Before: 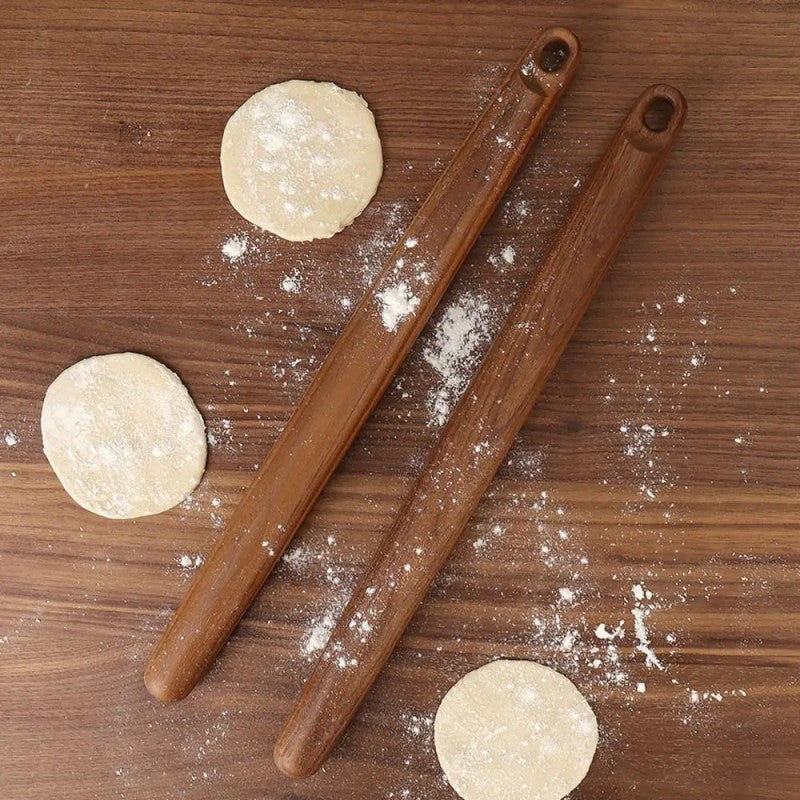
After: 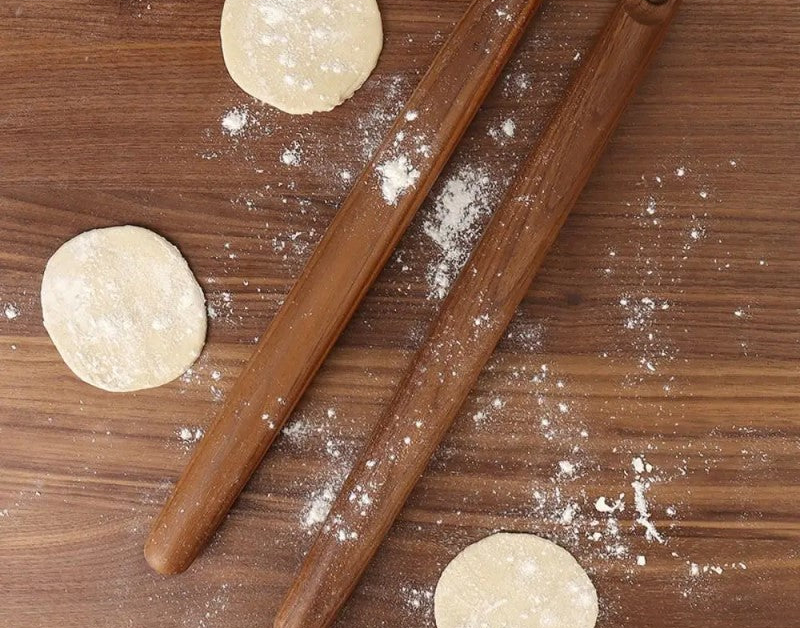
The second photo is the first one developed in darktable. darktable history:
crop and rotate: top 15.994%, bottom 5.398%
